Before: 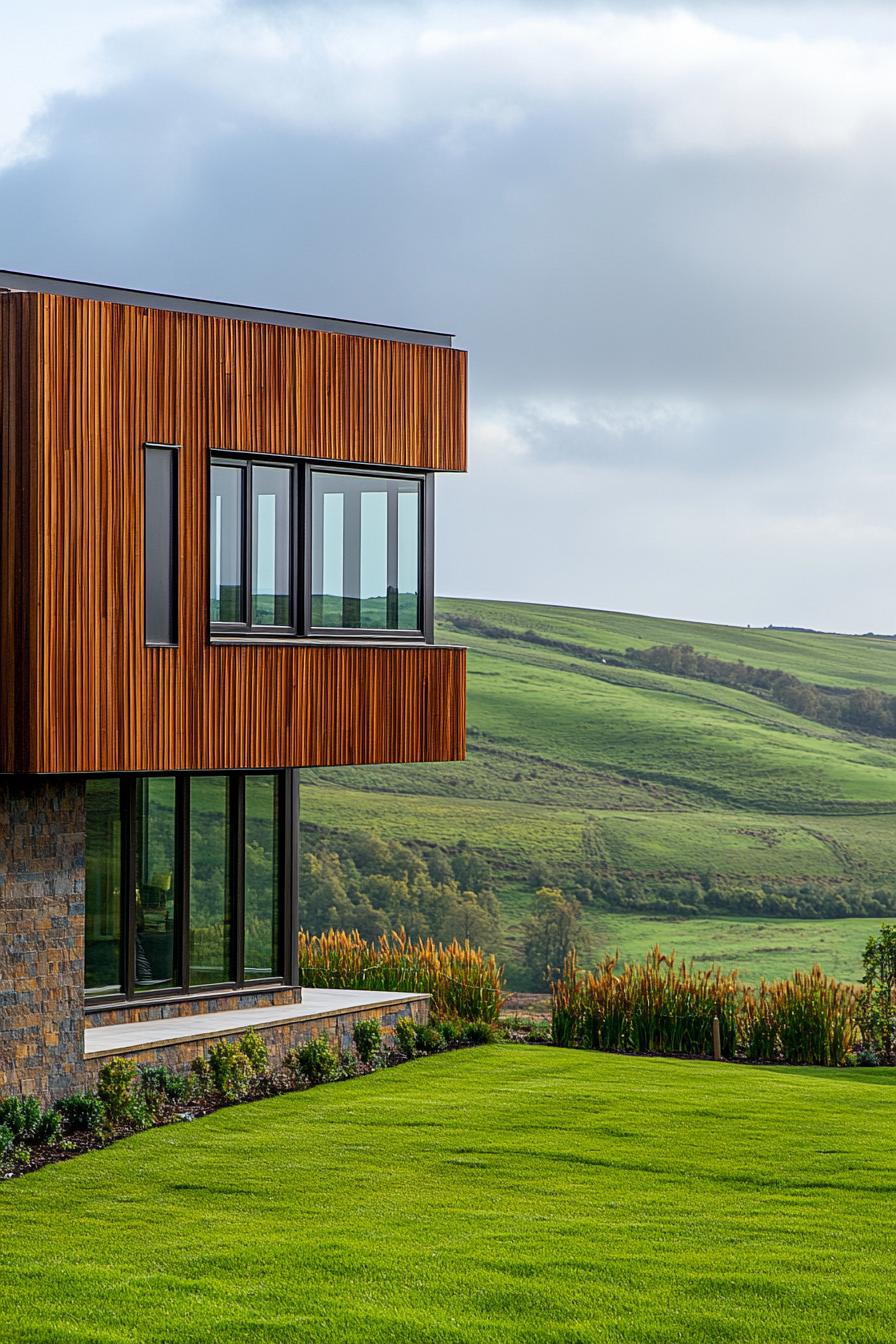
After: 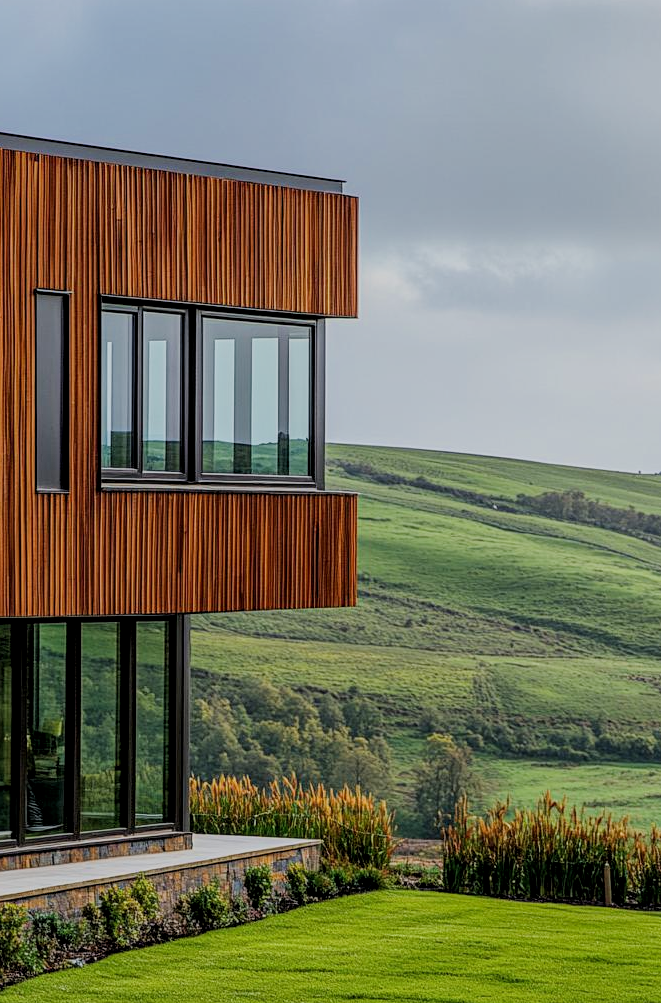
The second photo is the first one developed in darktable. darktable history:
shadows and highlights: shadows 25.17, highlights -23.47
crop and rotate: left 12.171%, top 11.46%, right 13.946%, bottom 13.874%
filmic rgb: black relative exposure -7.65 EV, white relative exposure 4.56 EV, hardness 3.61
local contrast: on, module defaults
